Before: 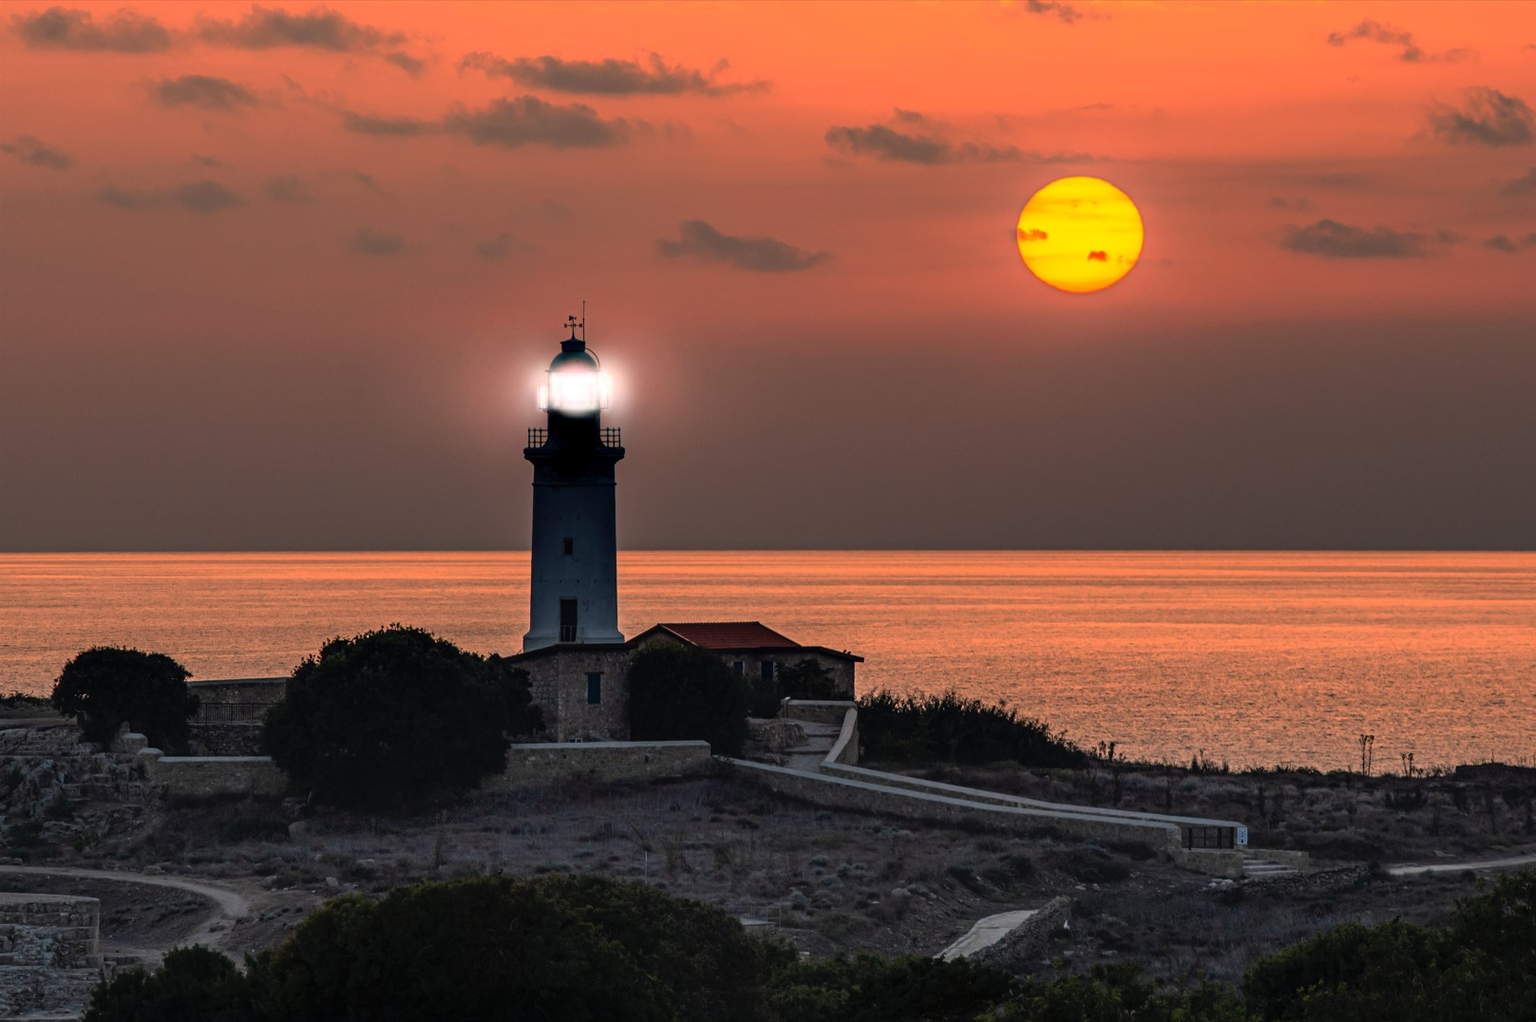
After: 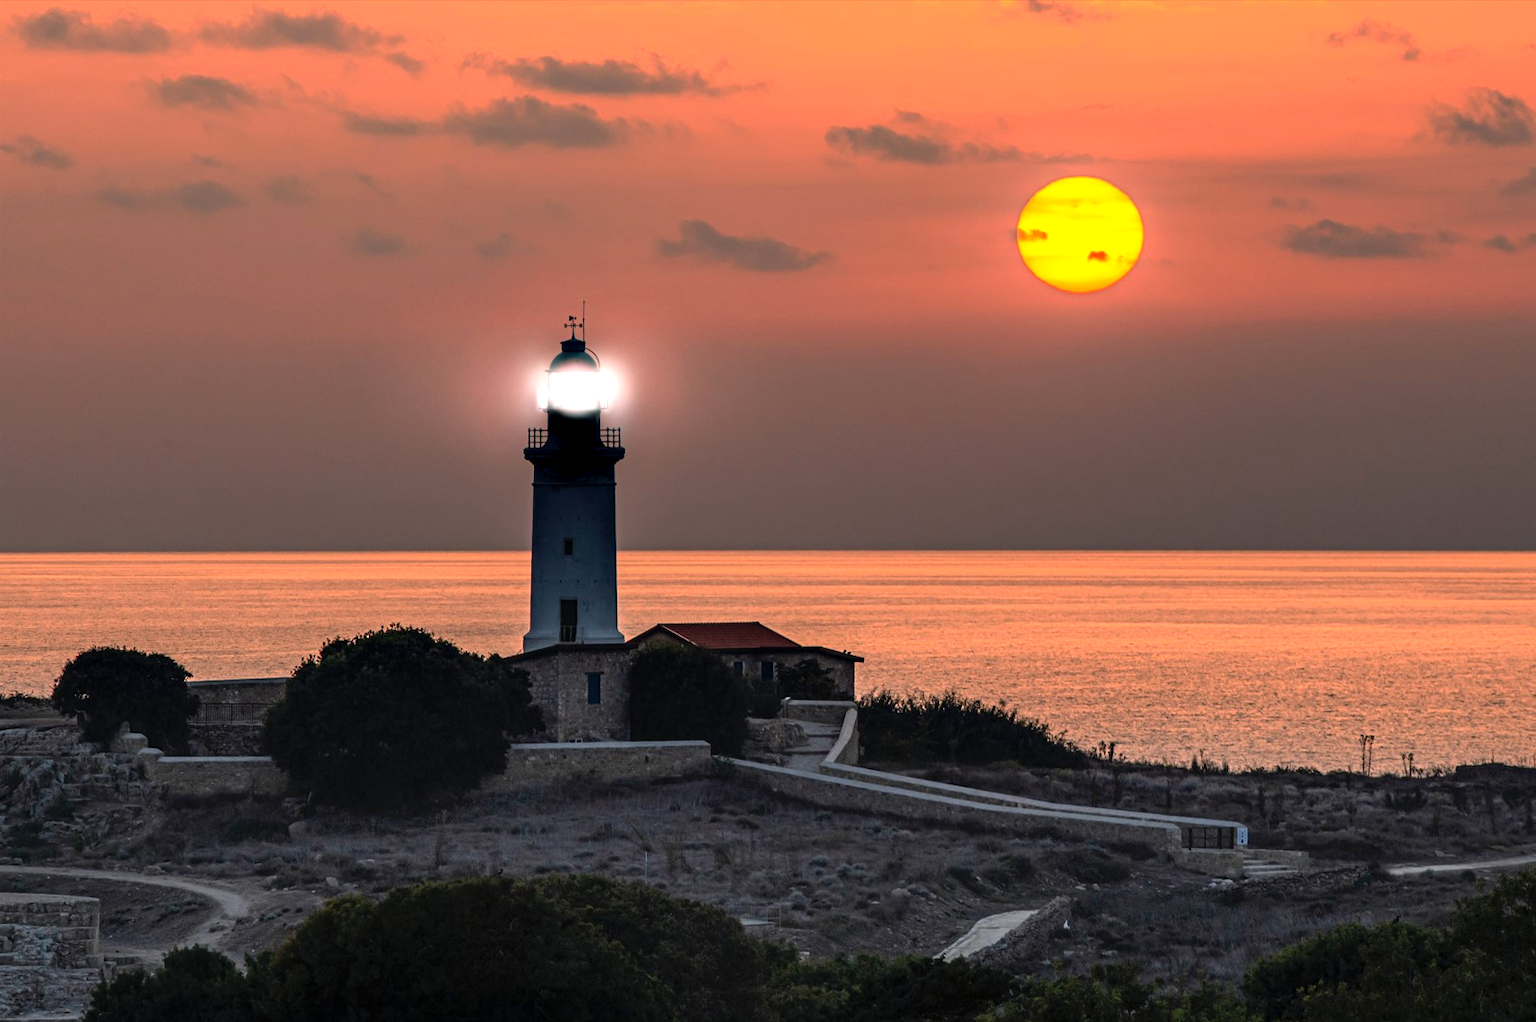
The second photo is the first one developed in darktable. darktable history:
white balance: red 0.988, blue 1.017
exposure: black level correction 0.001, exposure 0.5 EV, compensate exposure bias true, compensate highlight preservation false
